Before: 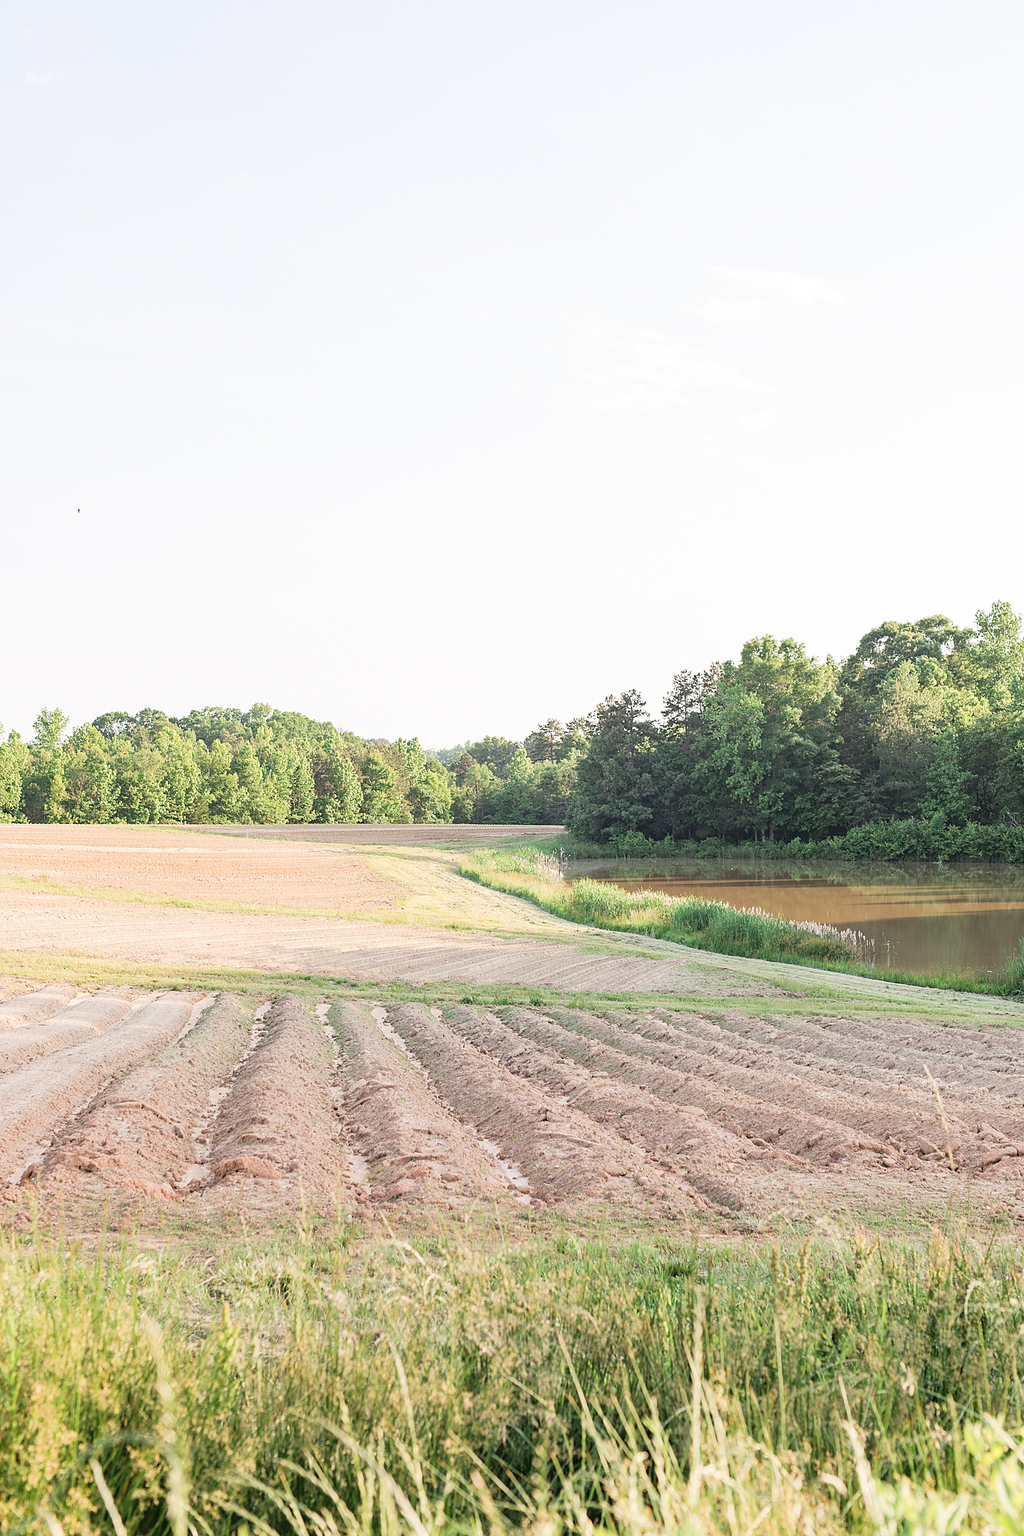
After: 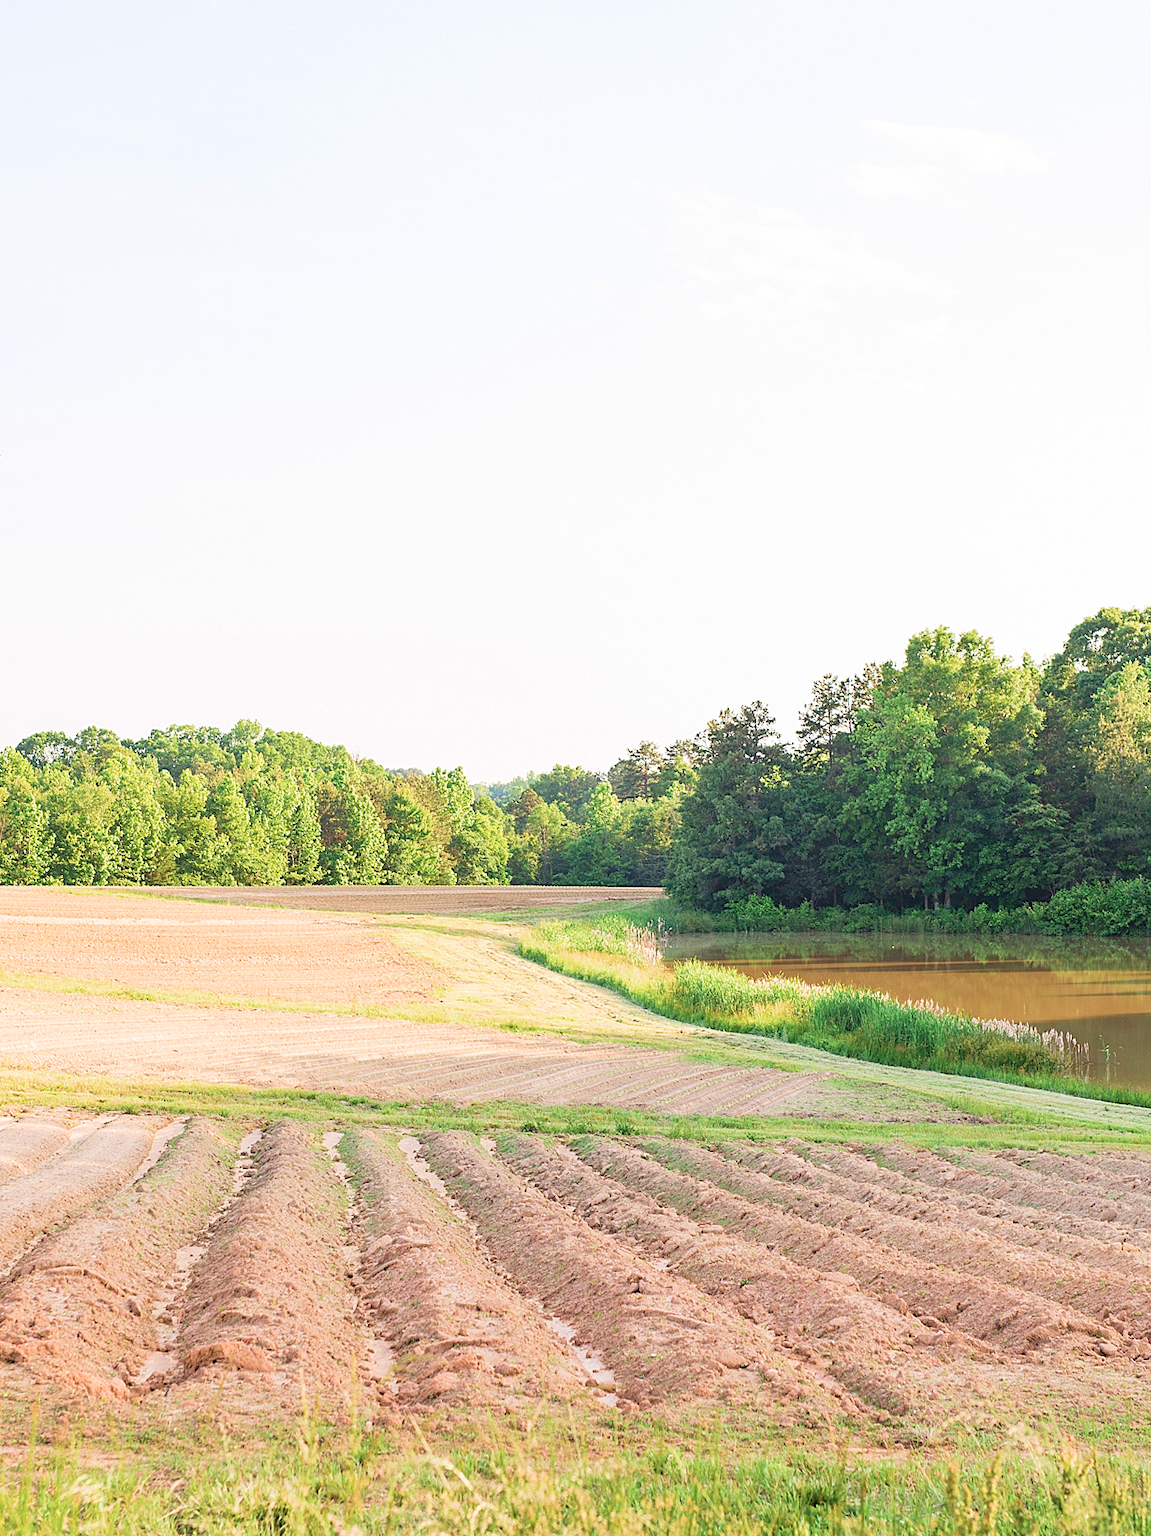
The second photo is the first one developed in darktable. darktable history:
crop: left 7.906%, top 11.606%, right 10.089%, bottom 15.446%
velvia: strength 74.56%
